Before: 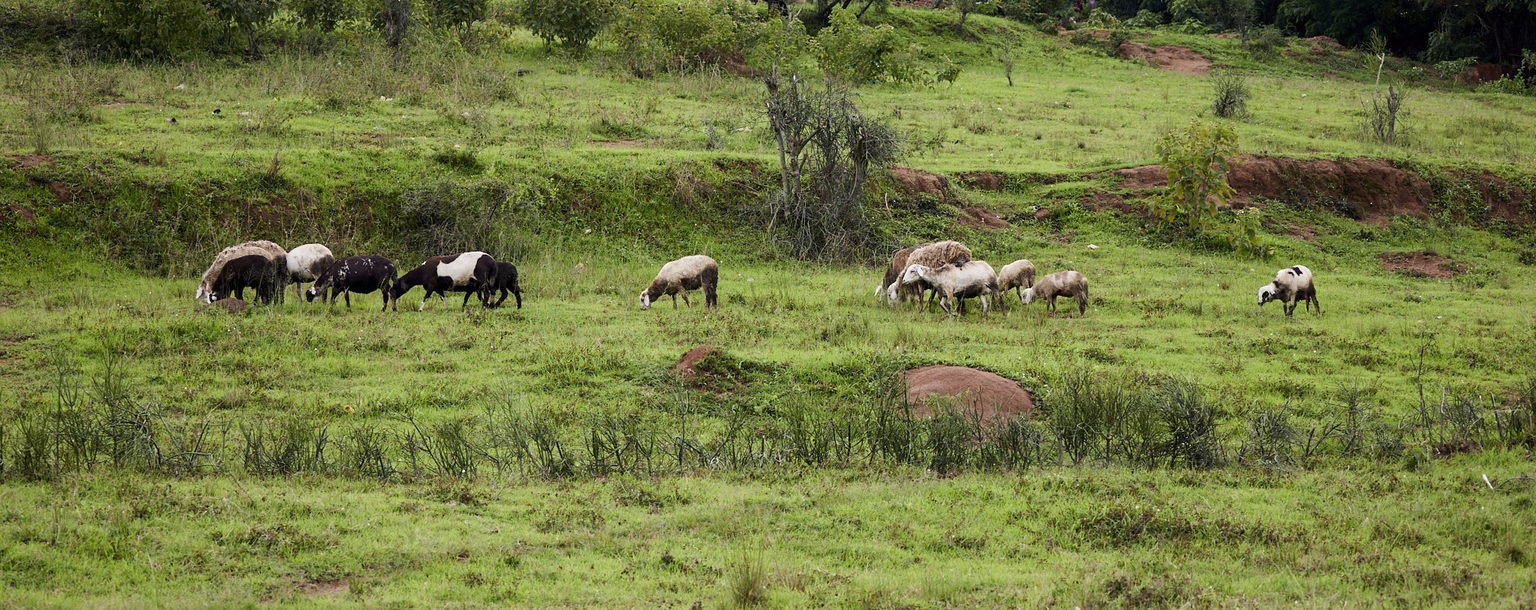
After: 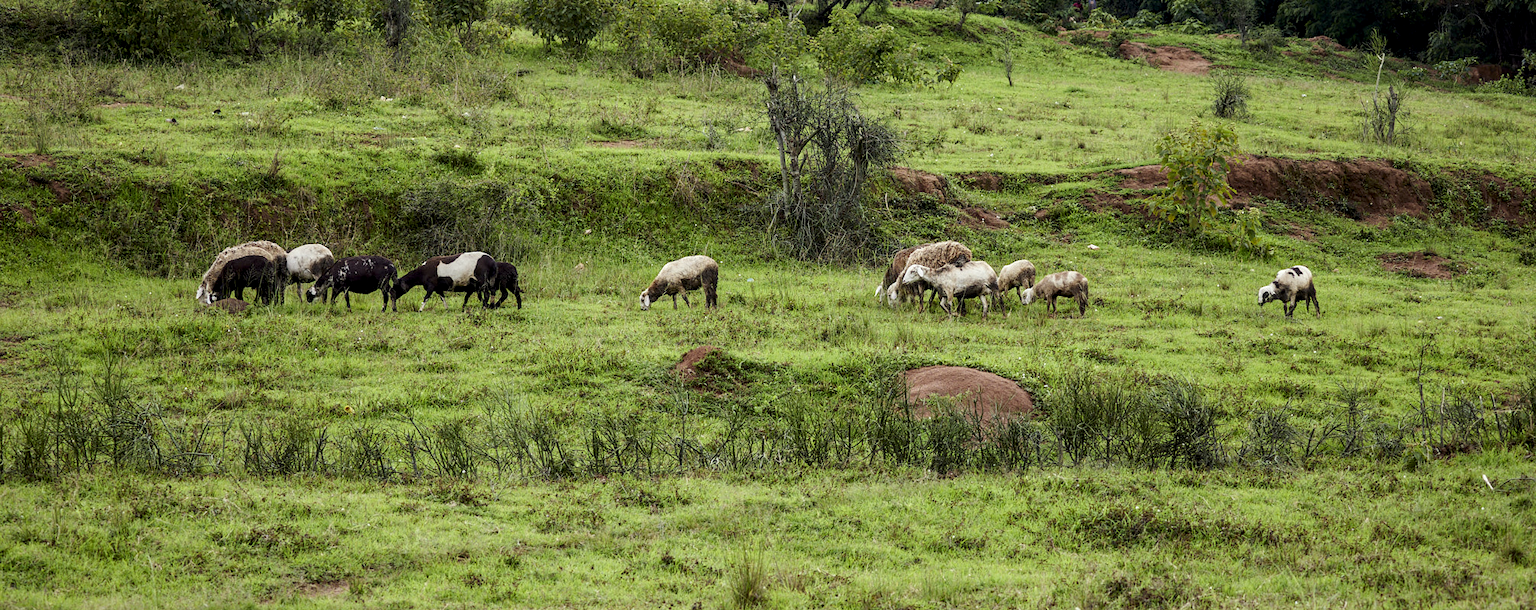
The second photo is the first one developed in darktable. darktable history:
tone equalizer: -8 EV 0.06 EV, smoothing diameter 25%, edges refinement/feathering 10, preserve details guided filter
local contrast: detail 130%
color correction: highlights a* -2.68, highlights b* 2.57
